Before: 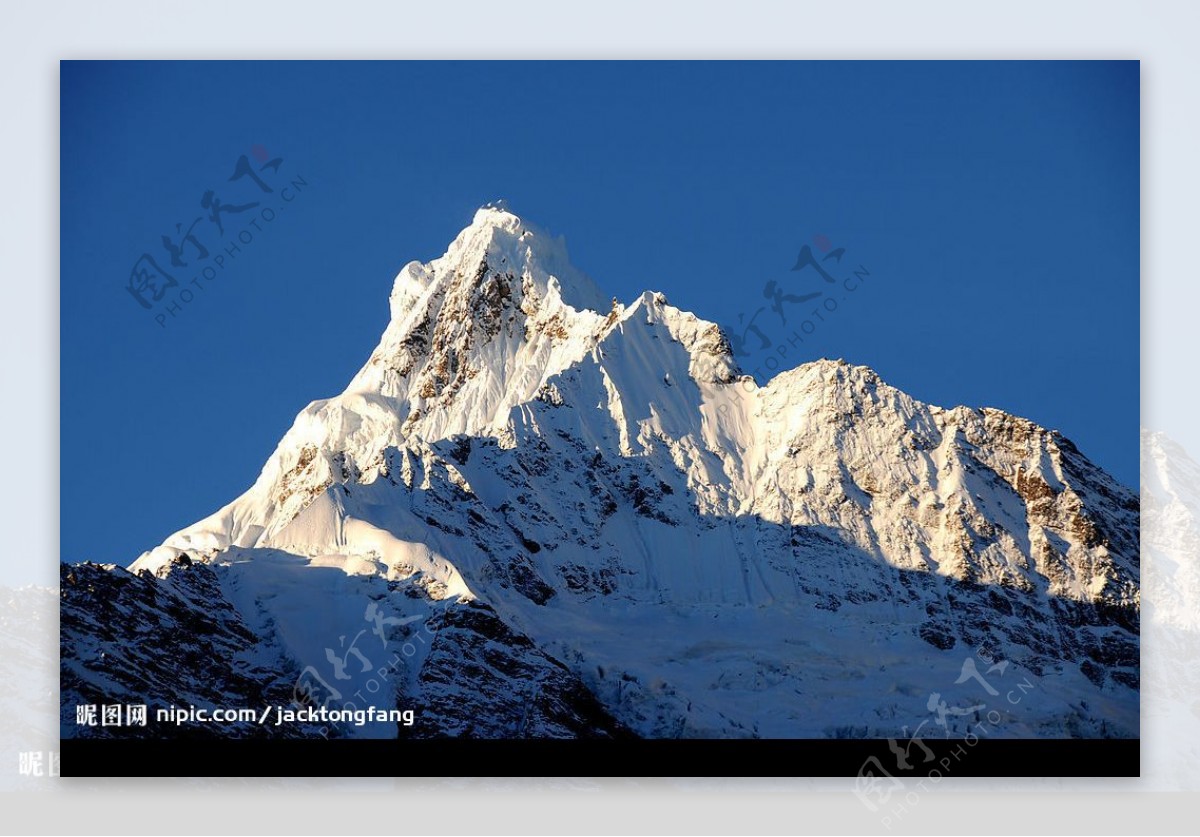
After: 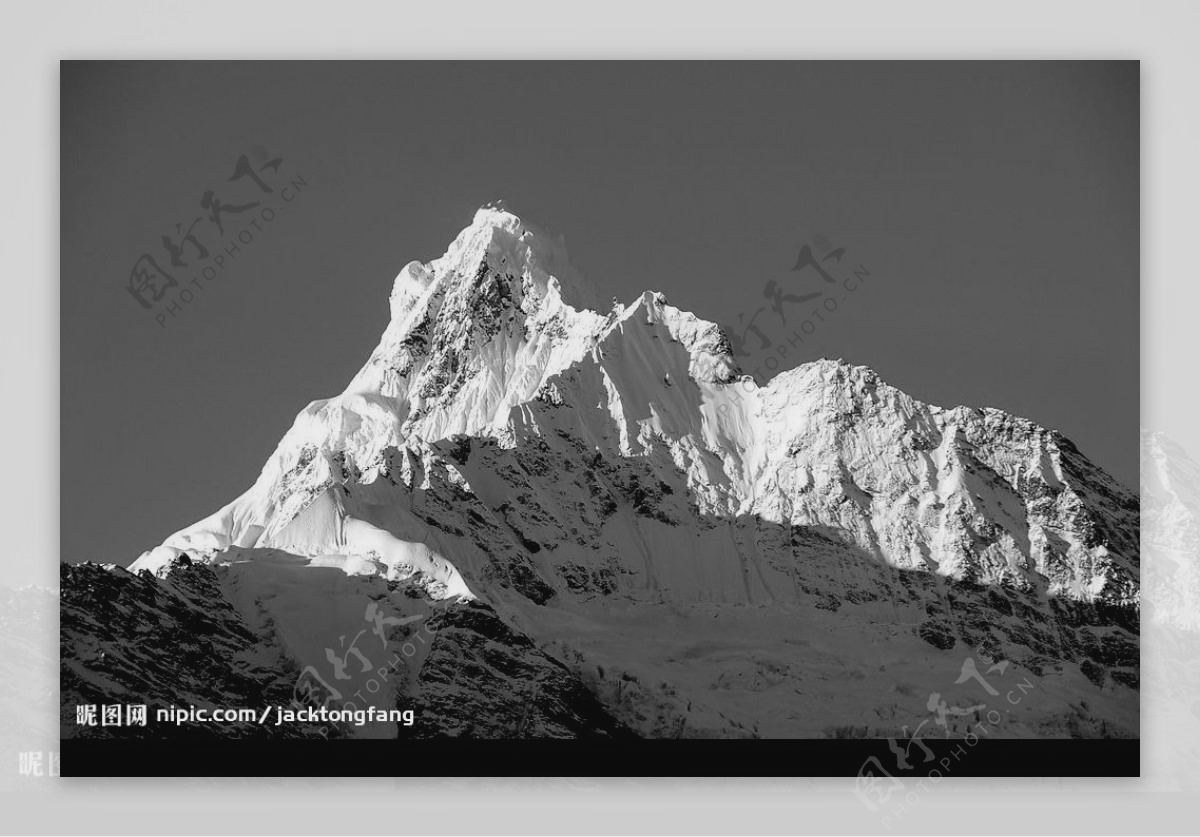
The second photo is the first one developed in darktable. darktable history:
color balance: lift [1, 1.011, 0.999, 0.989], gamma [1.109, 1.045, 1.039, 0.955], gain [0.917, 0.936, 0.952, 1.064], contrast 2.32%, contrast fulcrum 19%, output saturation 101%
monochrome: a 73.58, b 64.21
